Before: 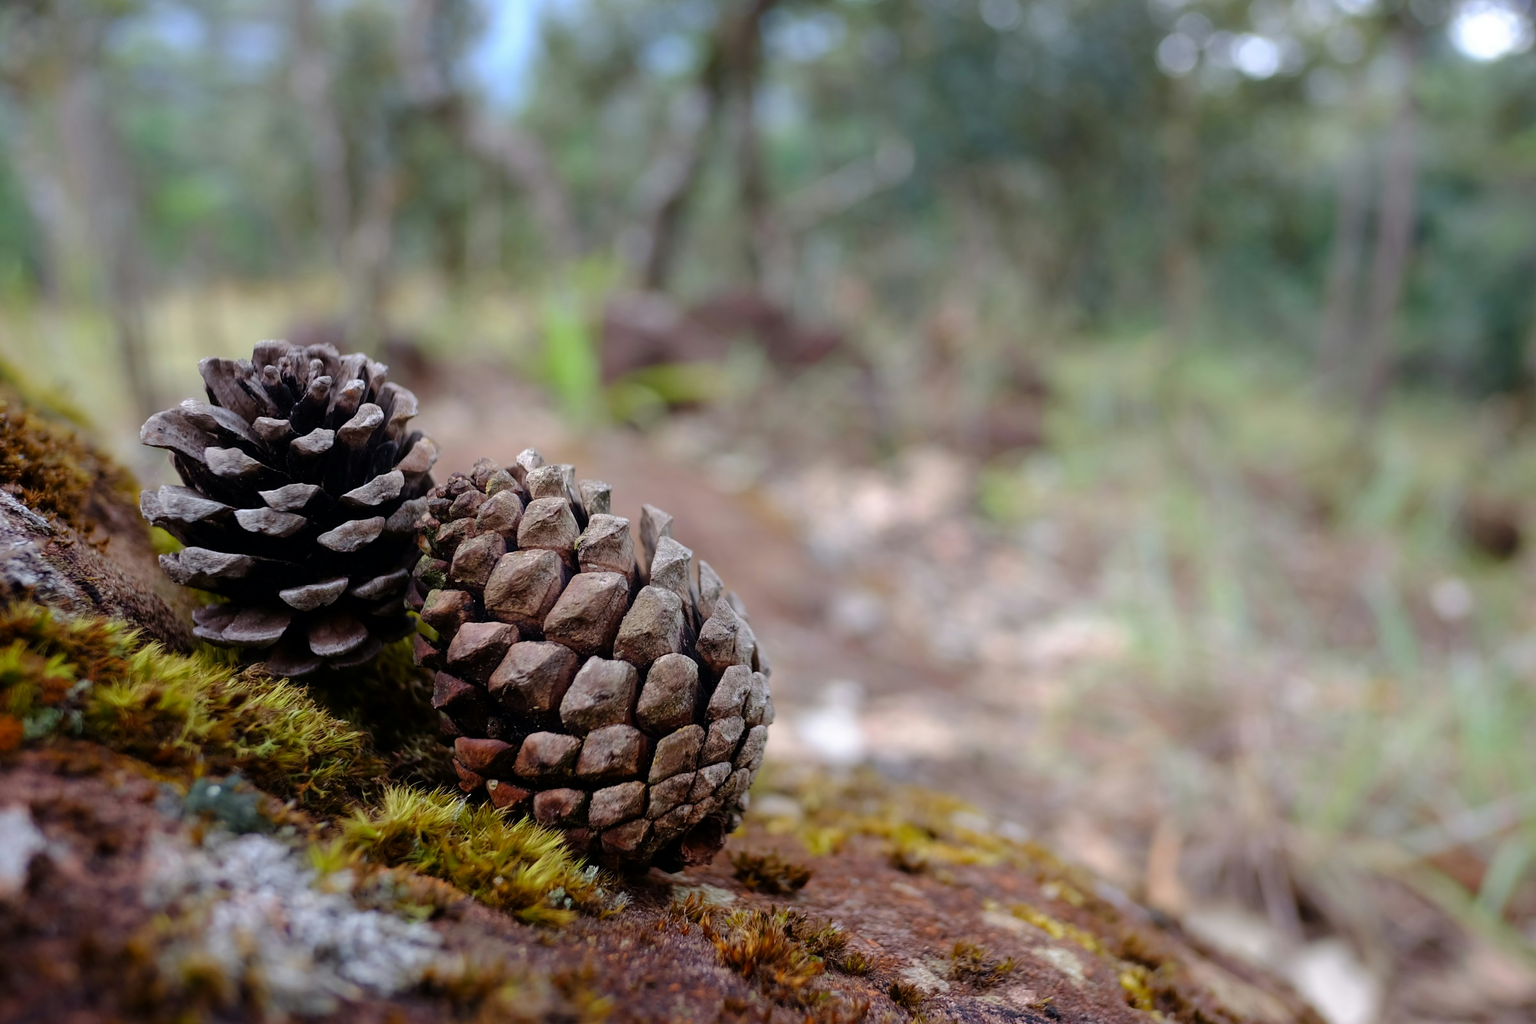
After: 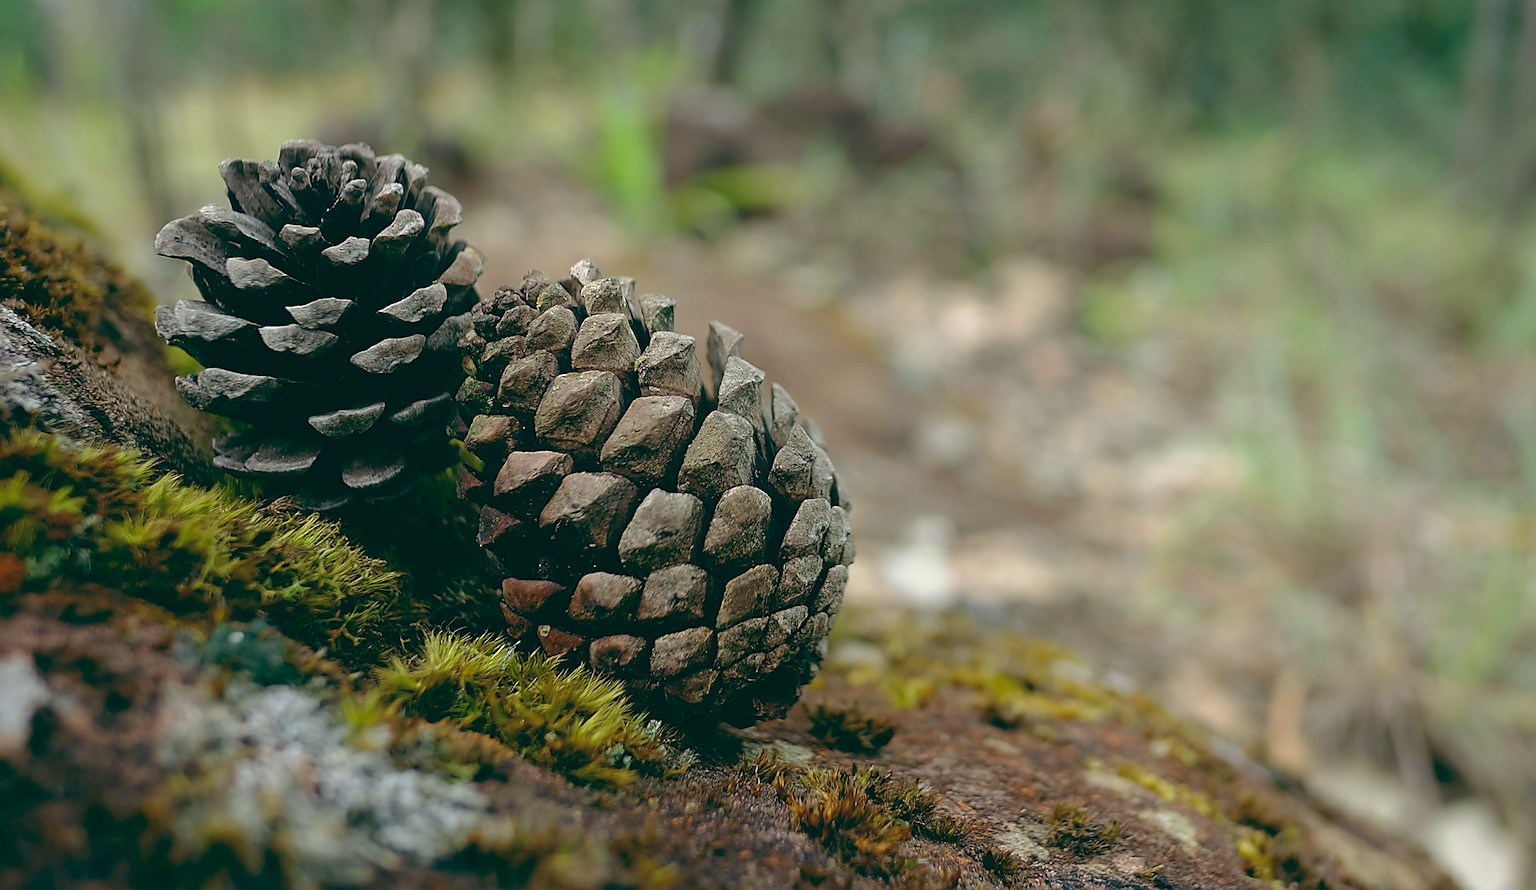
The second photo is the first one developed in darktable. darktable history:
crop: top 20.916%, right 9.437%, bottom 0.316%
color balance: lift [1.005, 0.99, 1.007, 1.01], gamma [1, 1.034, 1.032, 0.966], gain [0.873, 1.055, 1.067, 0.933]
sharpen: radius 1.4, amount 1.25, threshold 0.7
